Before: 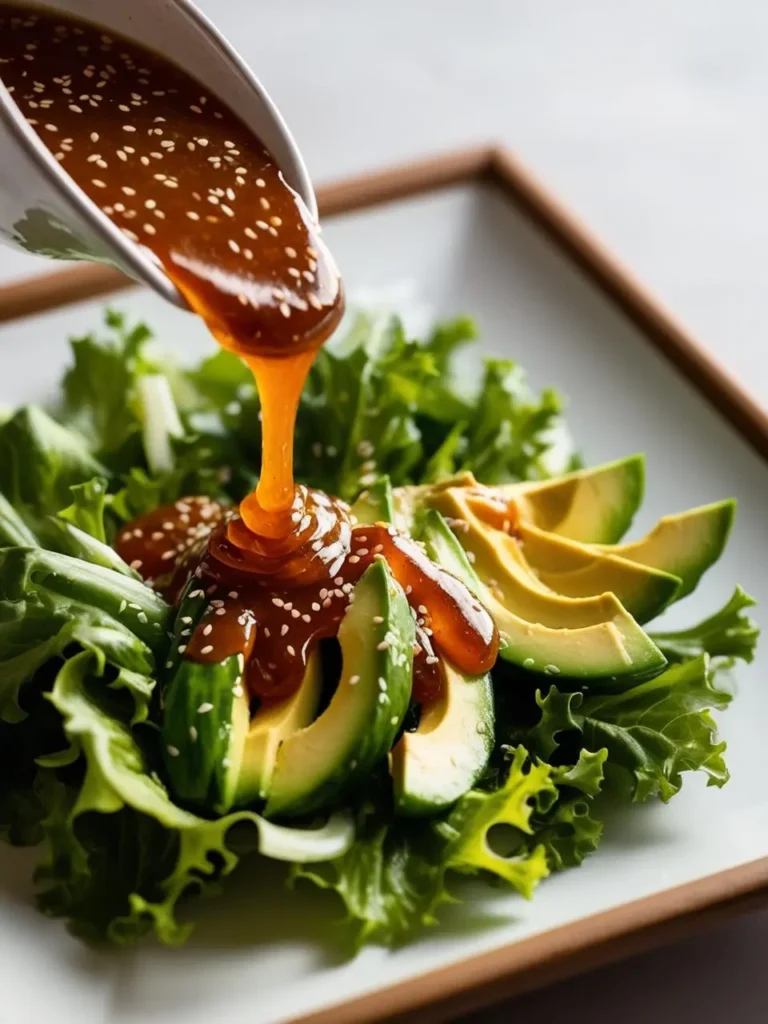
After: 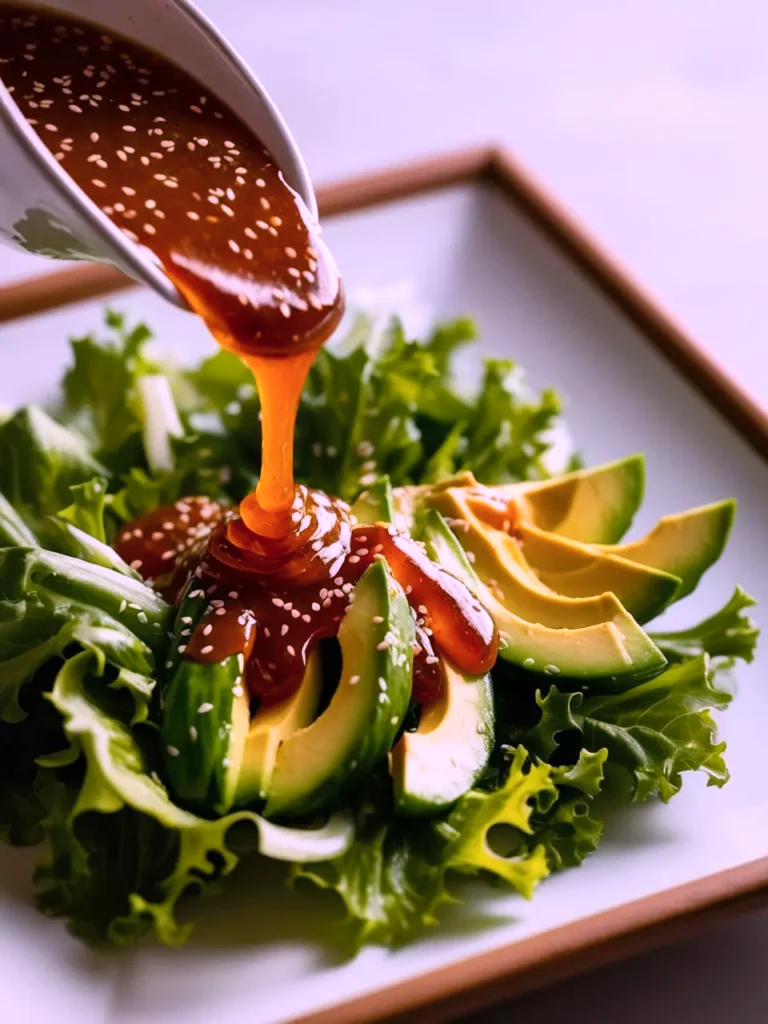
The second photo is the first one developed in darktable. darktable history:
color balance rgb: perceptual saturation grading › global saturation 20%, global vibrance 10%
color correction: highlights a* 15.46, highlights b* -20.56
